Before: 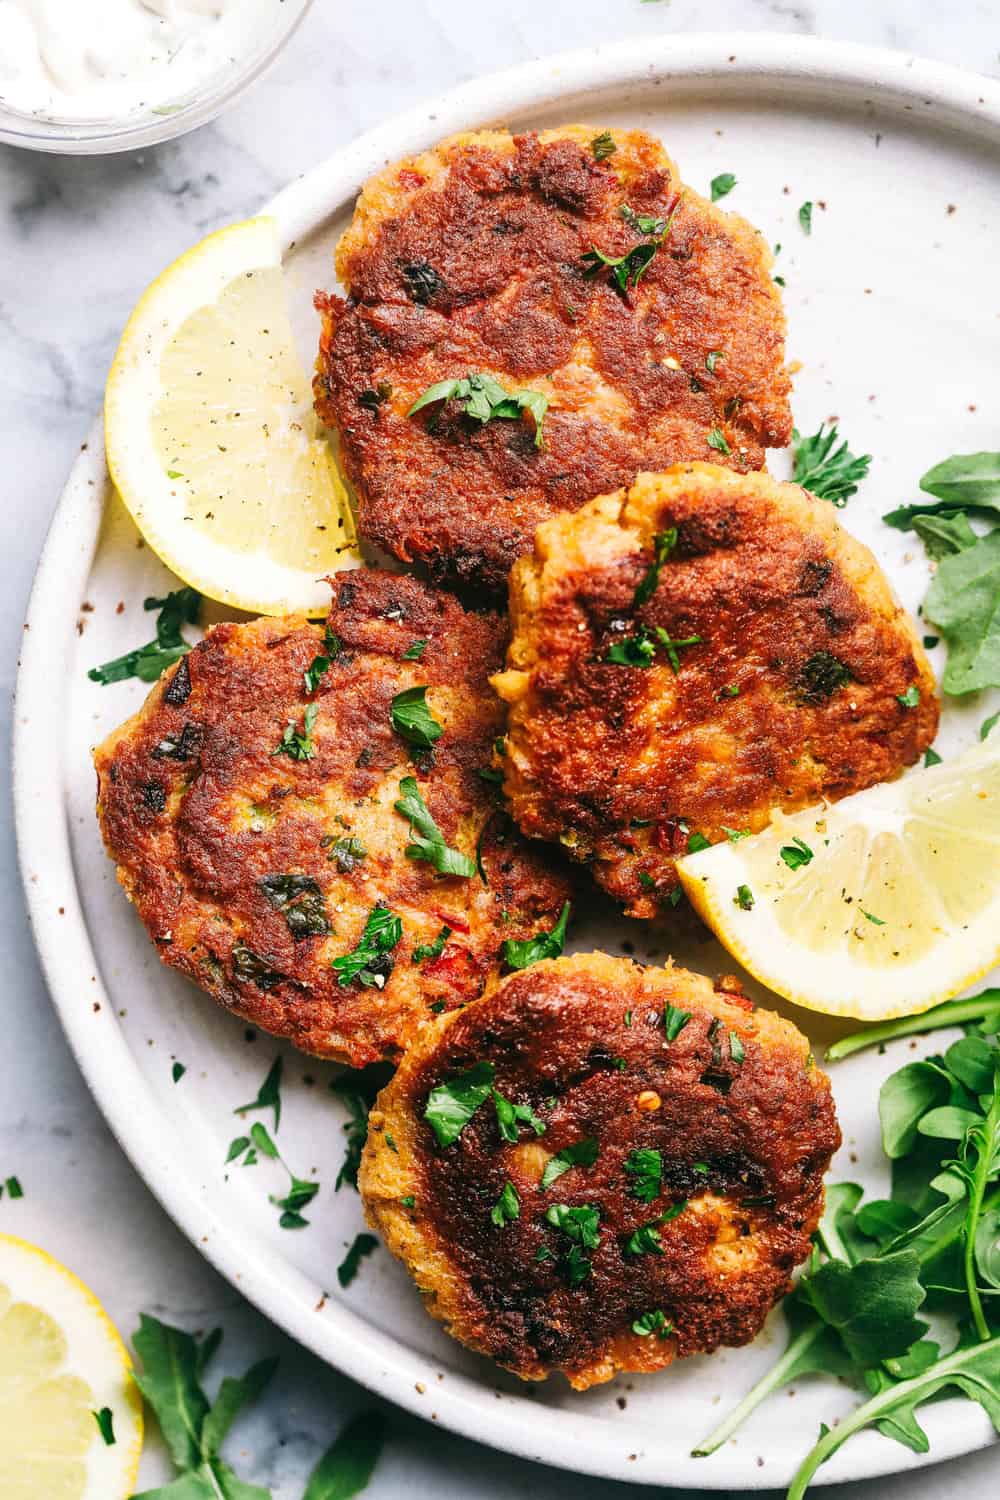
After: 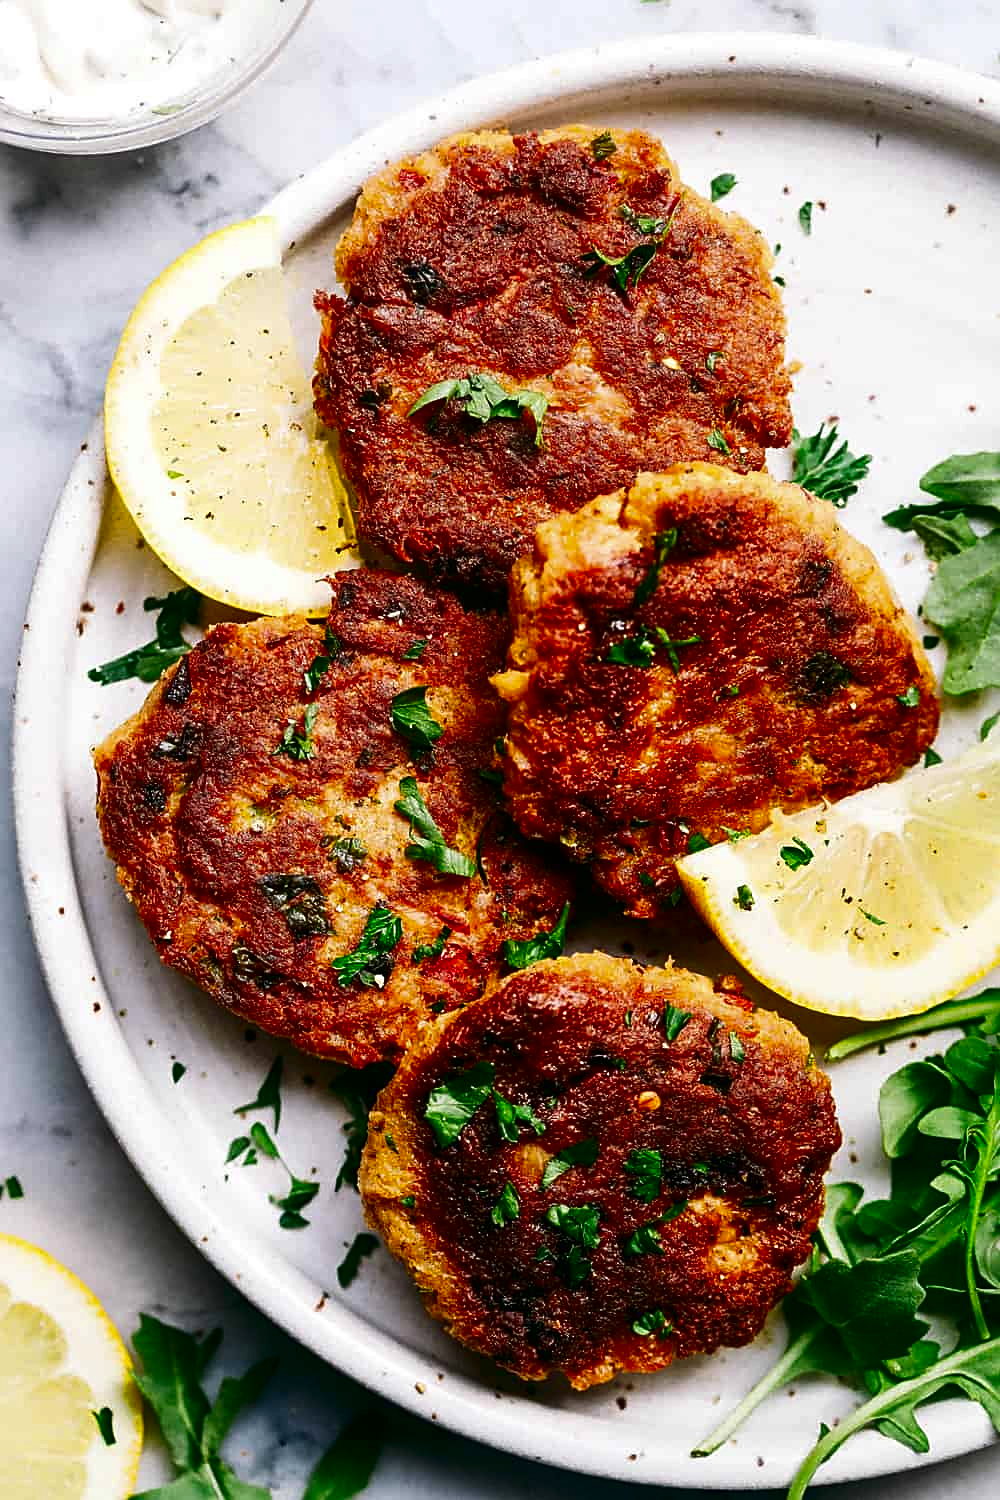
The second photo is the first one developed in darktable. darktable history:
sharpen: on, module defaults
contrast brightness saturation: contrast 0.098, brightness -0.269, saturation 0.142
